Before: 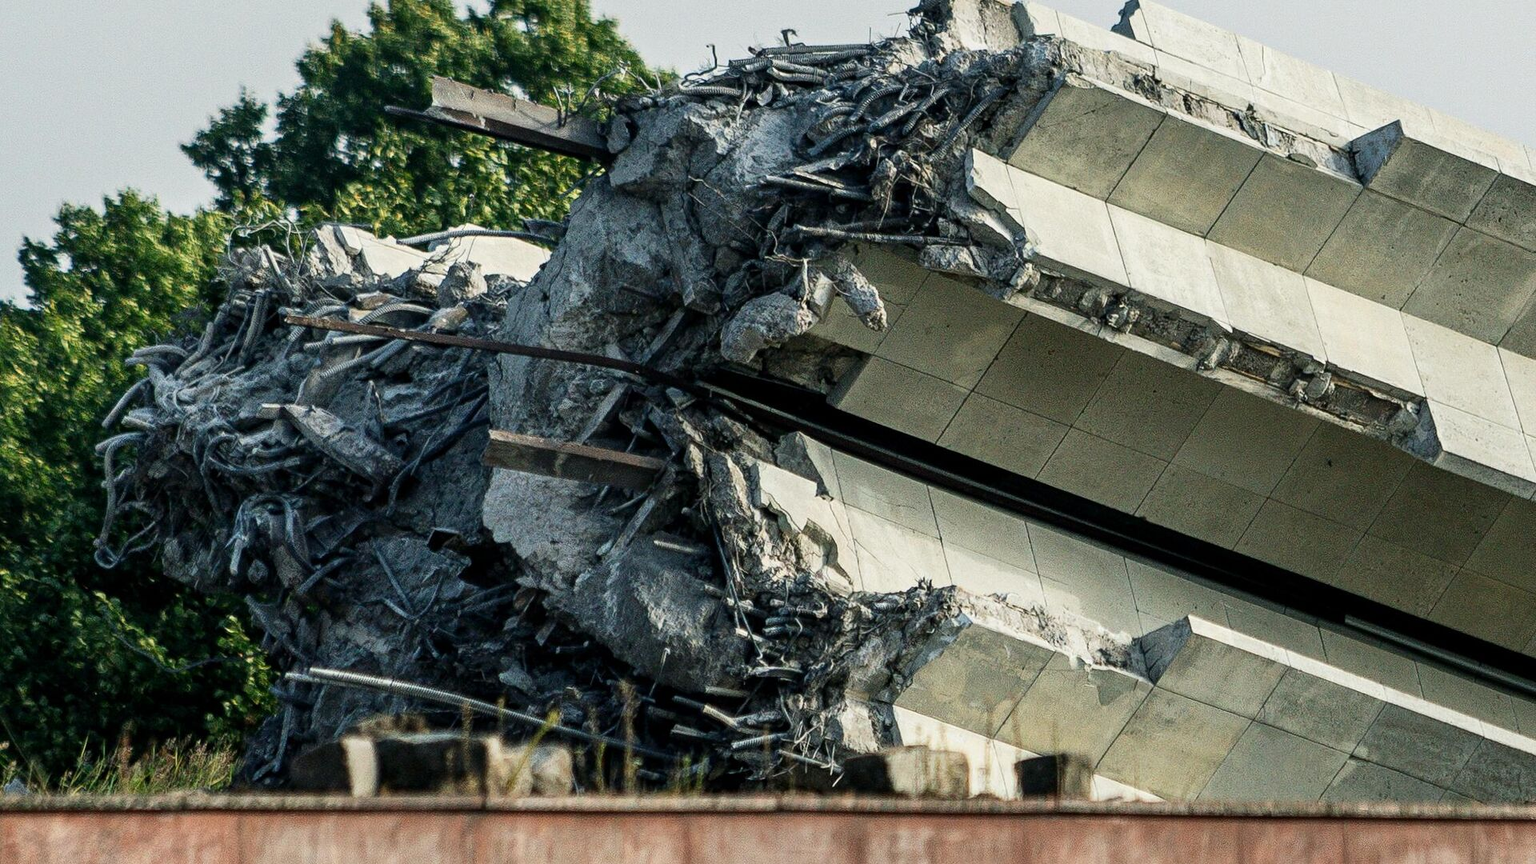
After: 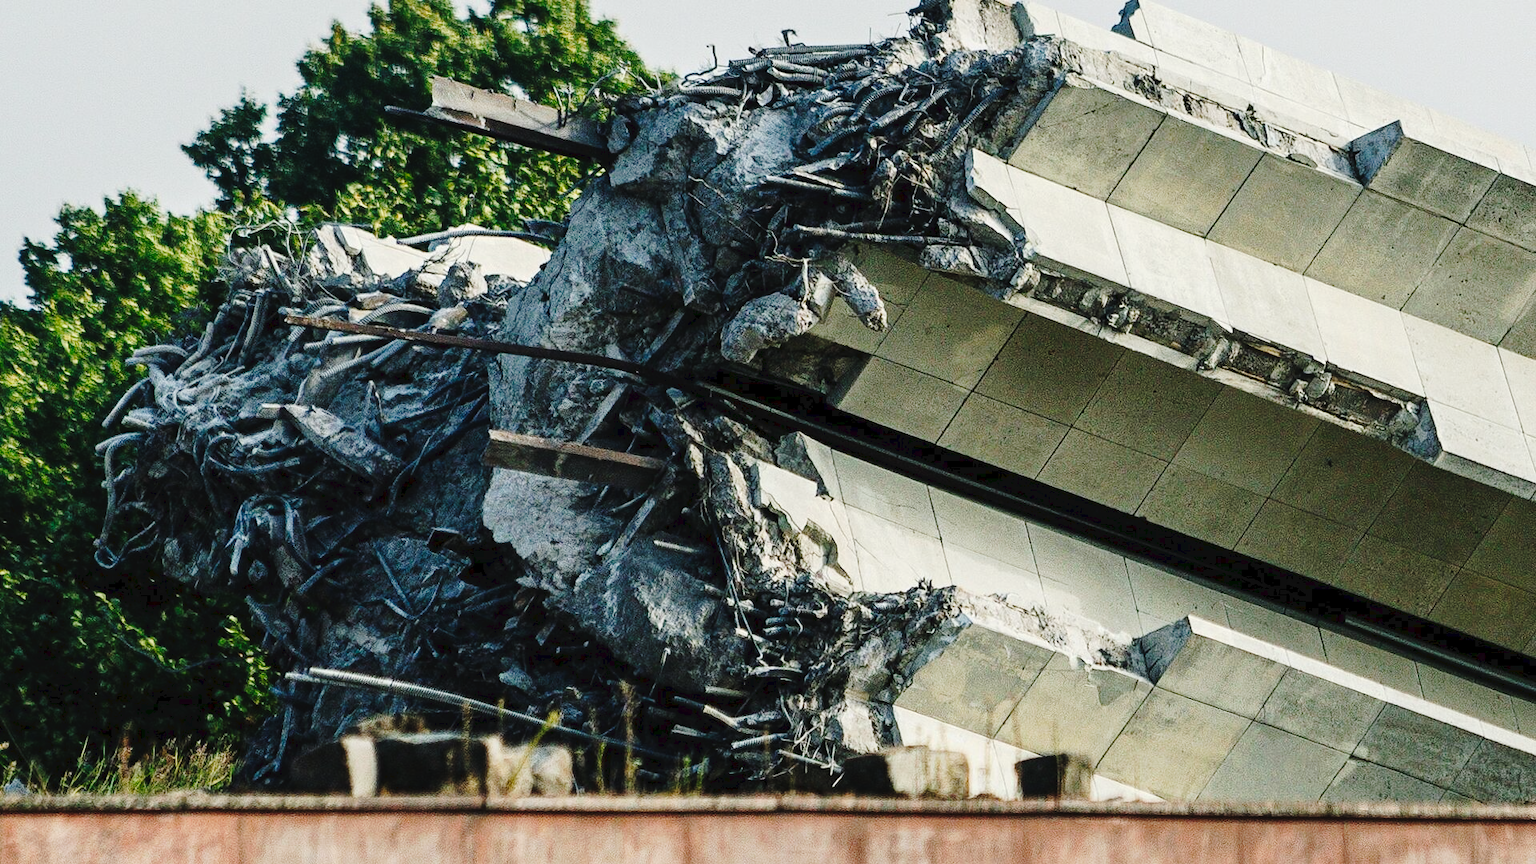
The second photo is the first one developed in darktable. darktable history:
tone curve: curves: ch0 [(0, 0) (0.003, 0.039) (0.011, 0.042) (0.025, 0.048) (0.044, 0.058) (0.069, 0.071) (0.1, 0.089) (0.136, 0.114) (0.177, 0.146) (0.224, 0.199) (0.277, 0.27) (0.335, 0.364) (0.399, 0.47) (0.468, 0.566) (0.543, 0.643) (0.623, 0.73) (0.709, 0.8) (0.801, 0.863) (0.898, 0.925) (1, 1)], preserve colors none
